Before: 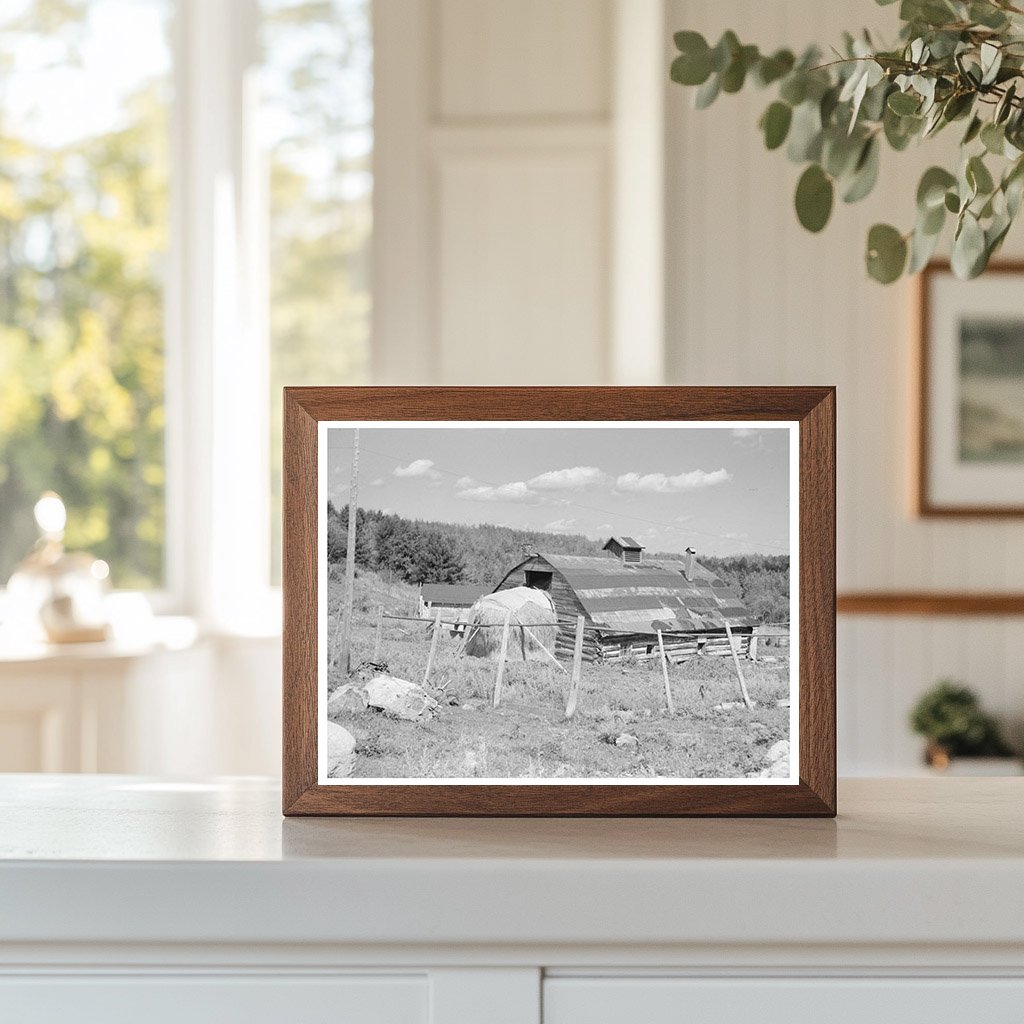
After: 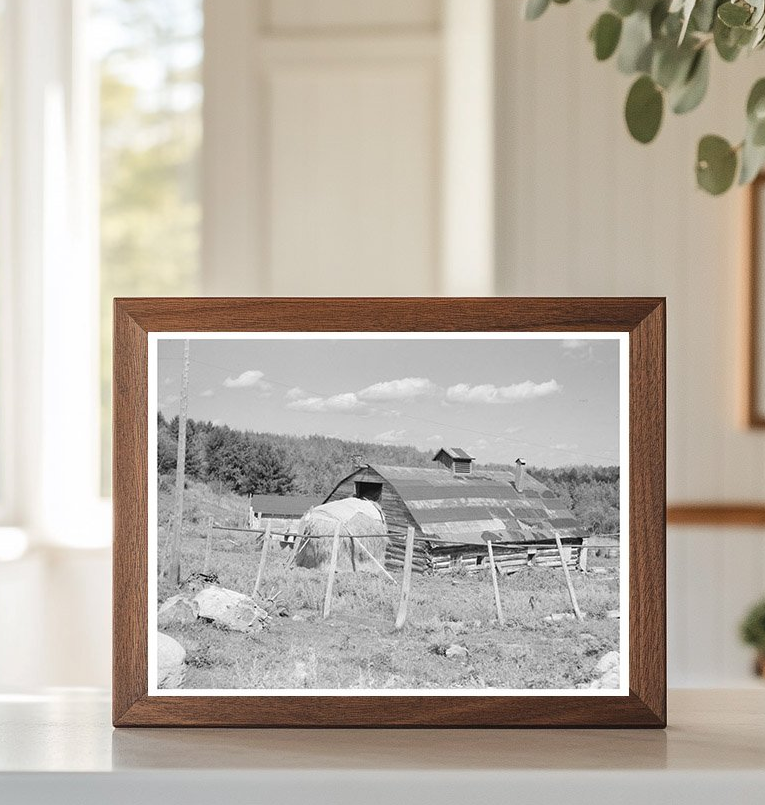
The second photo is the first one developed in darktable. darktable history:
crop: left 16.684%, top 8.743%, right 8.601%, bottom 12.591%
